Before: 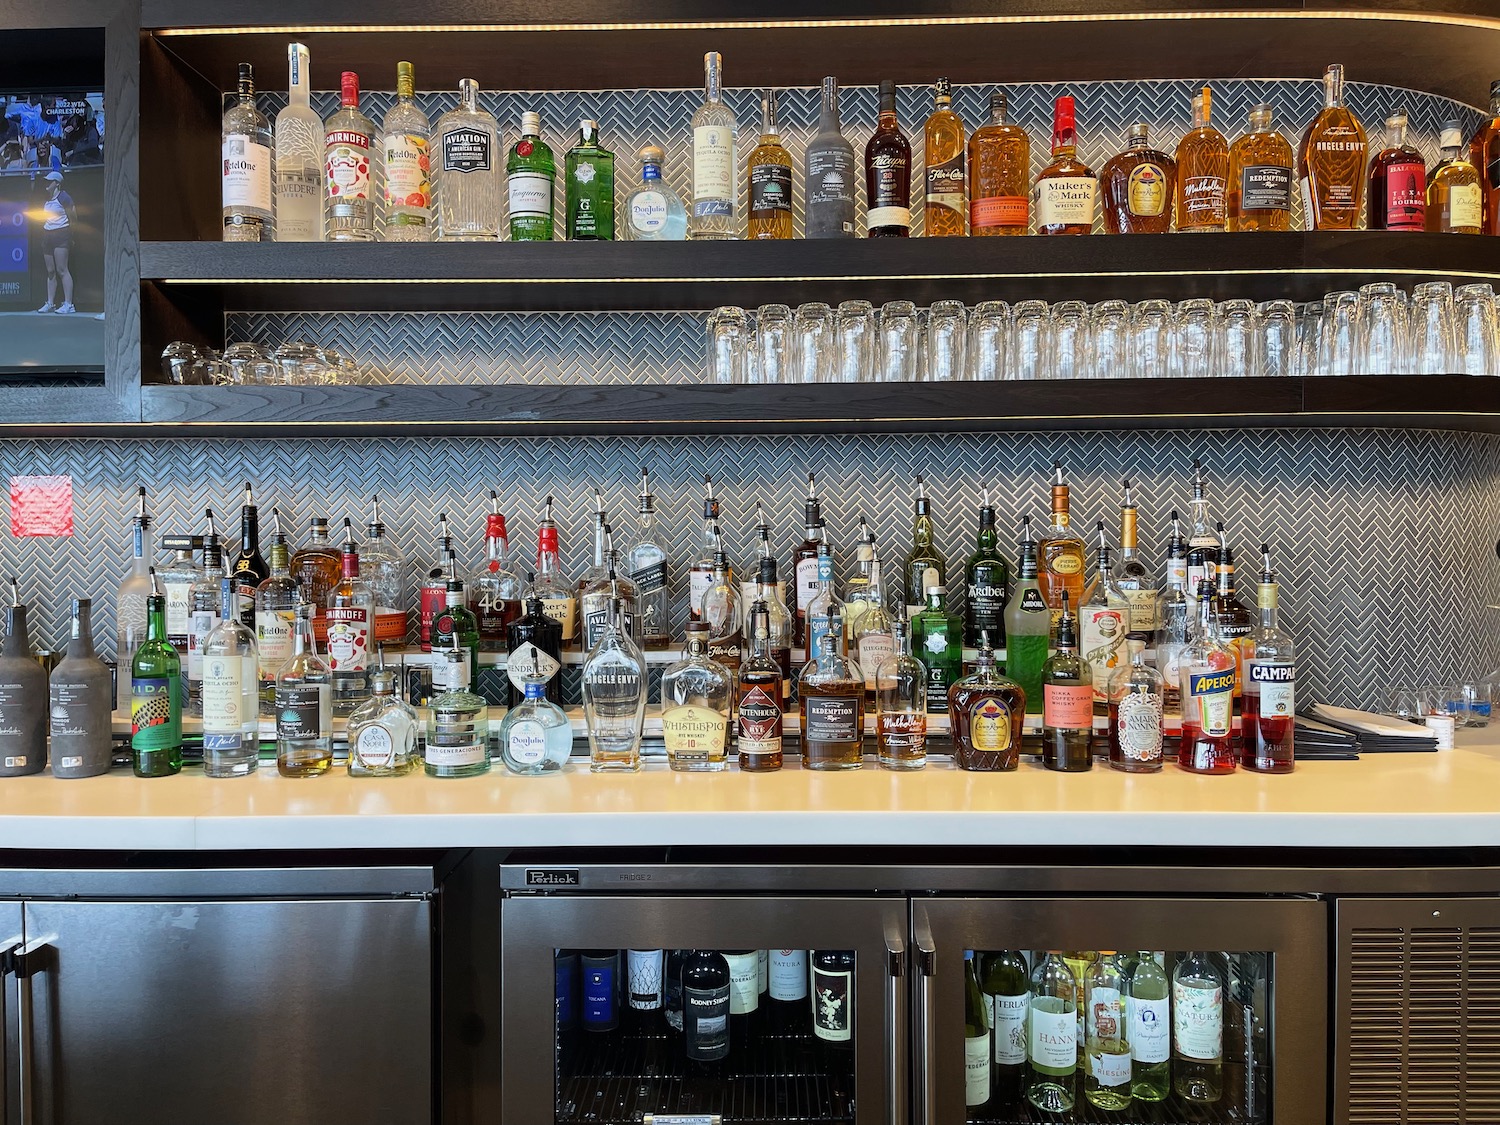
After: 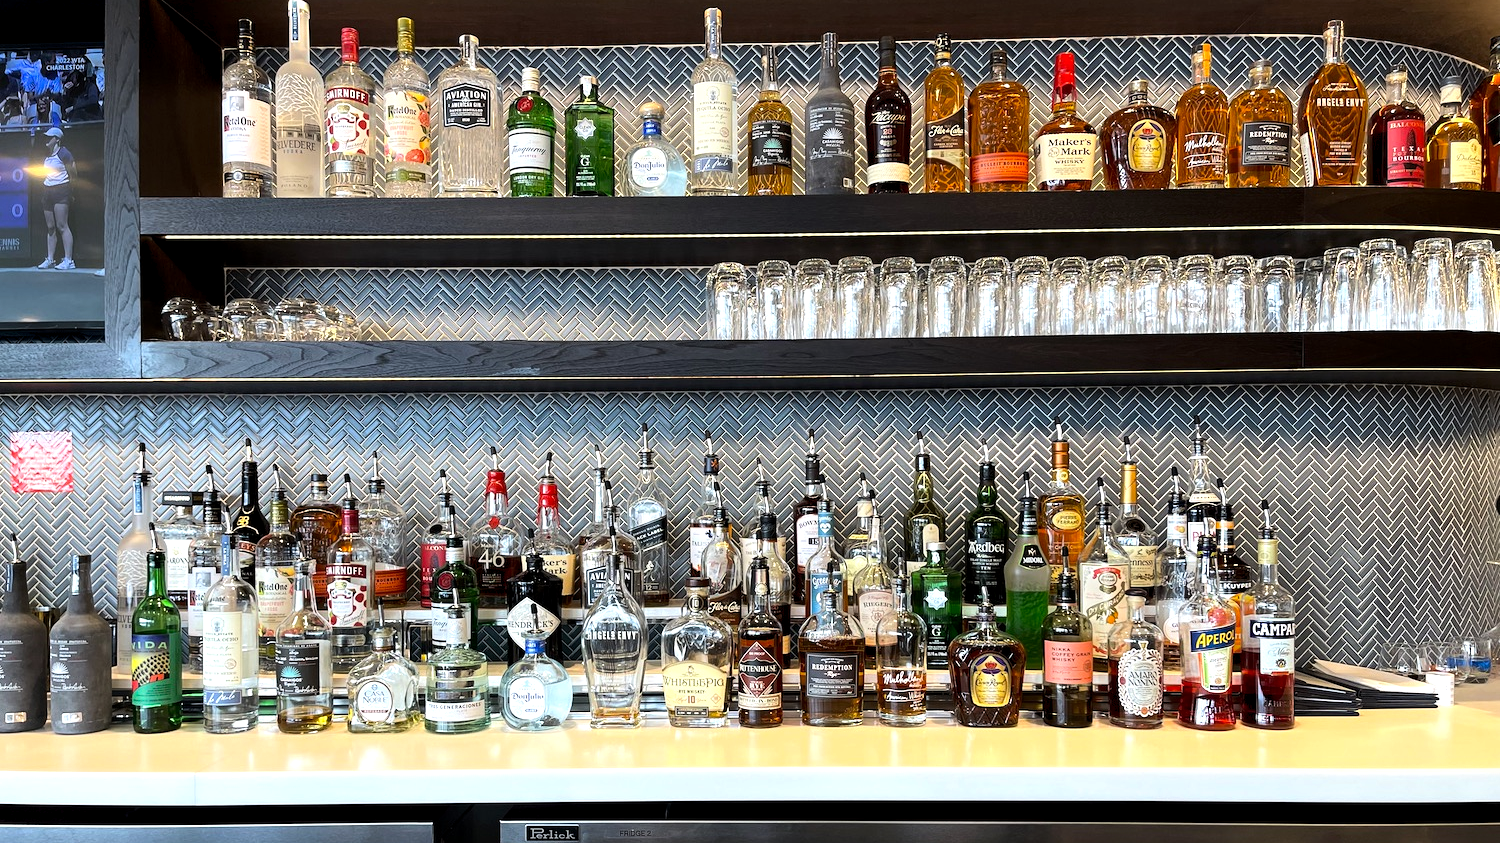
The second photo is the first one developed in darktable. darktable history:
crop: top 3.988%, bottom 21.01%
tone equalizer: -8 EV -0.727 EV, -7 EV -0.72 EV, -6 EV -0.582 EV, -5 EV -0.409 EV, -3 EV 0.379 EV, -2 EV 0.6 EV, -1 EV 0.677 EV, +0 EV 0.747 EV, edges refinement/feathering 500, mask exposure compensation -1.57 EV, preserve details no
